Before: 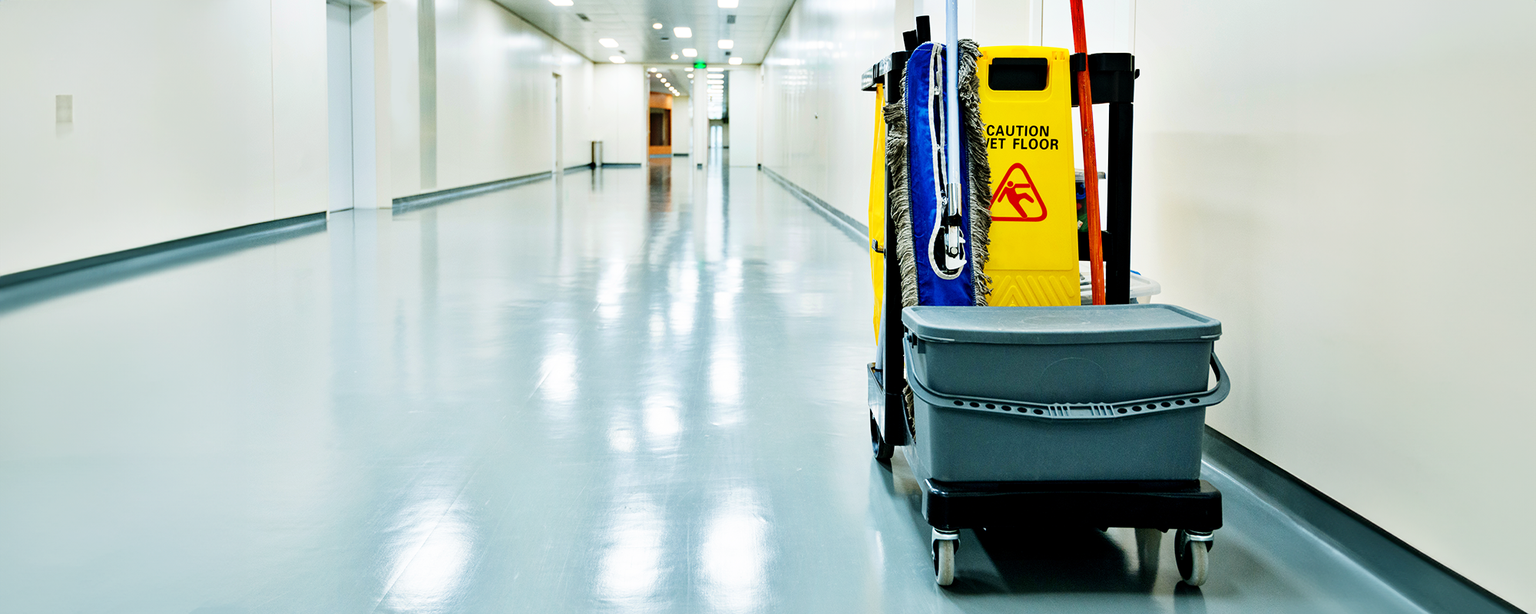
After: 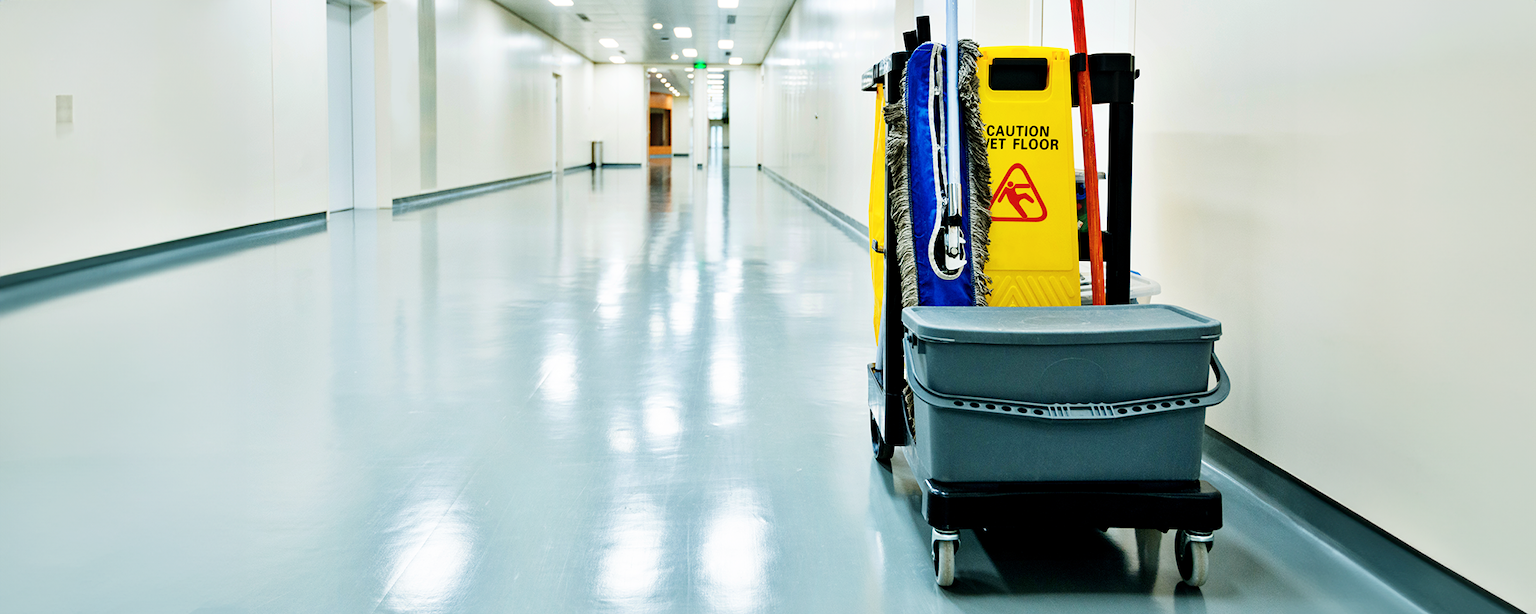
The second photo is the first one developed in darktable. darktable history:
color balance rgb: power › hue 328.78°, perceptual saturation grading › global saturation 0.892%
